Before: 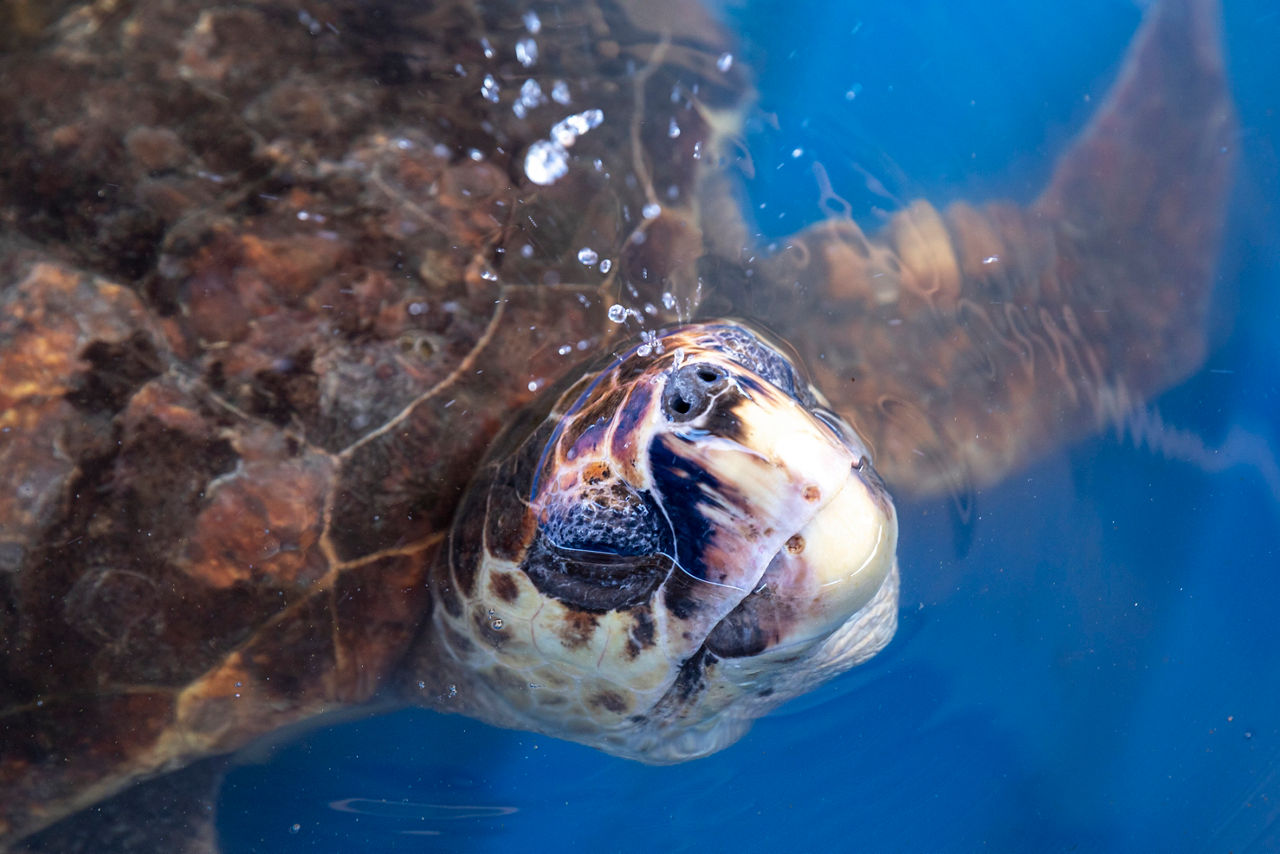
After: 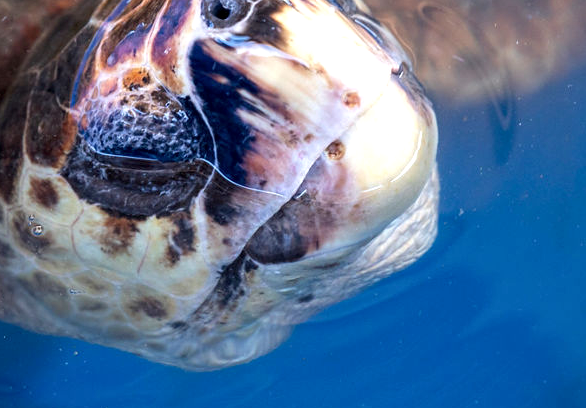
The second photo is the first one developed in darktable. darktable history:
exposure: exposure 0.202 EV, compensate highlight preservation false
local contrast: highlights 101%, shadows 100%, detail 119%, midtone range 0.2
crop: left 35.973%, top 46.16%, right 18.168%, bottom 5.989%
